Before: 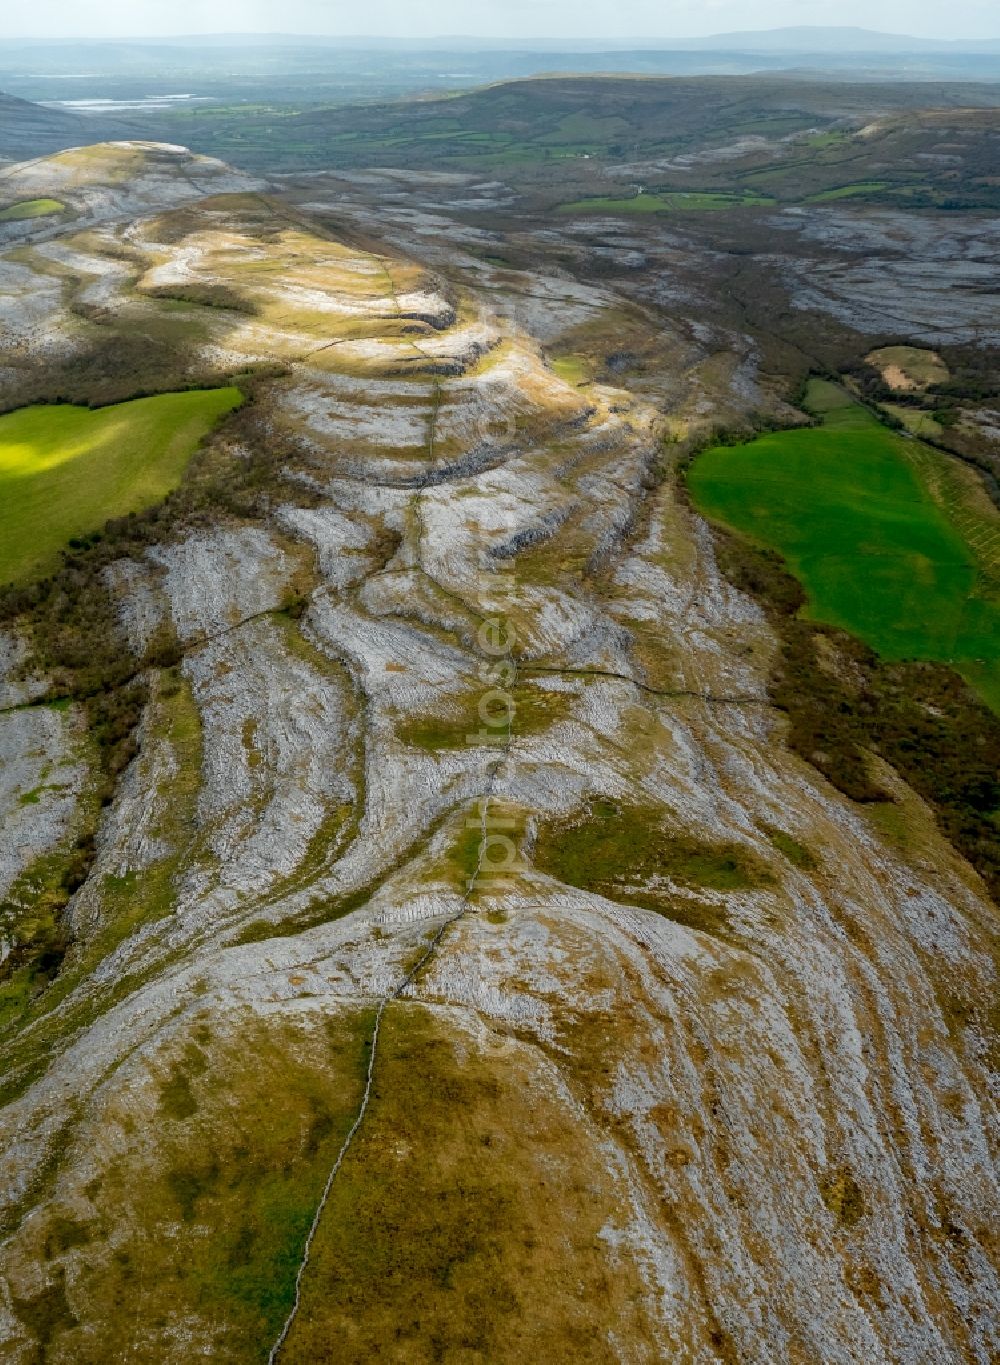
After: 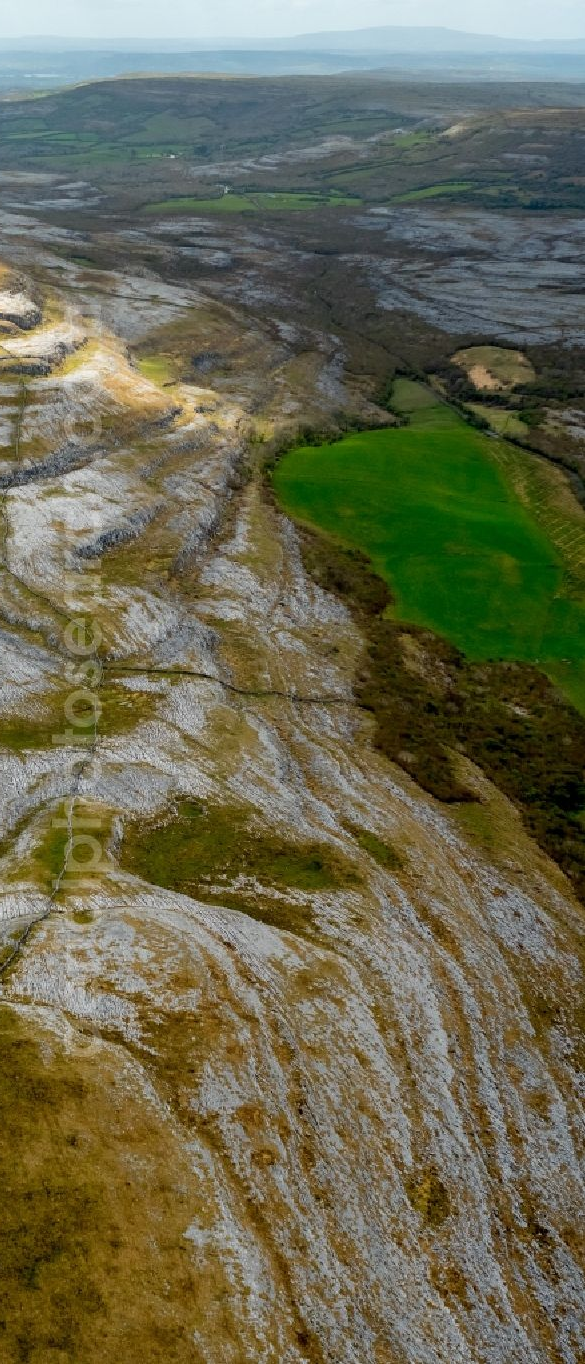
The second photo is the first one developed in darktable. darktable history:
crop: left 41.444%
